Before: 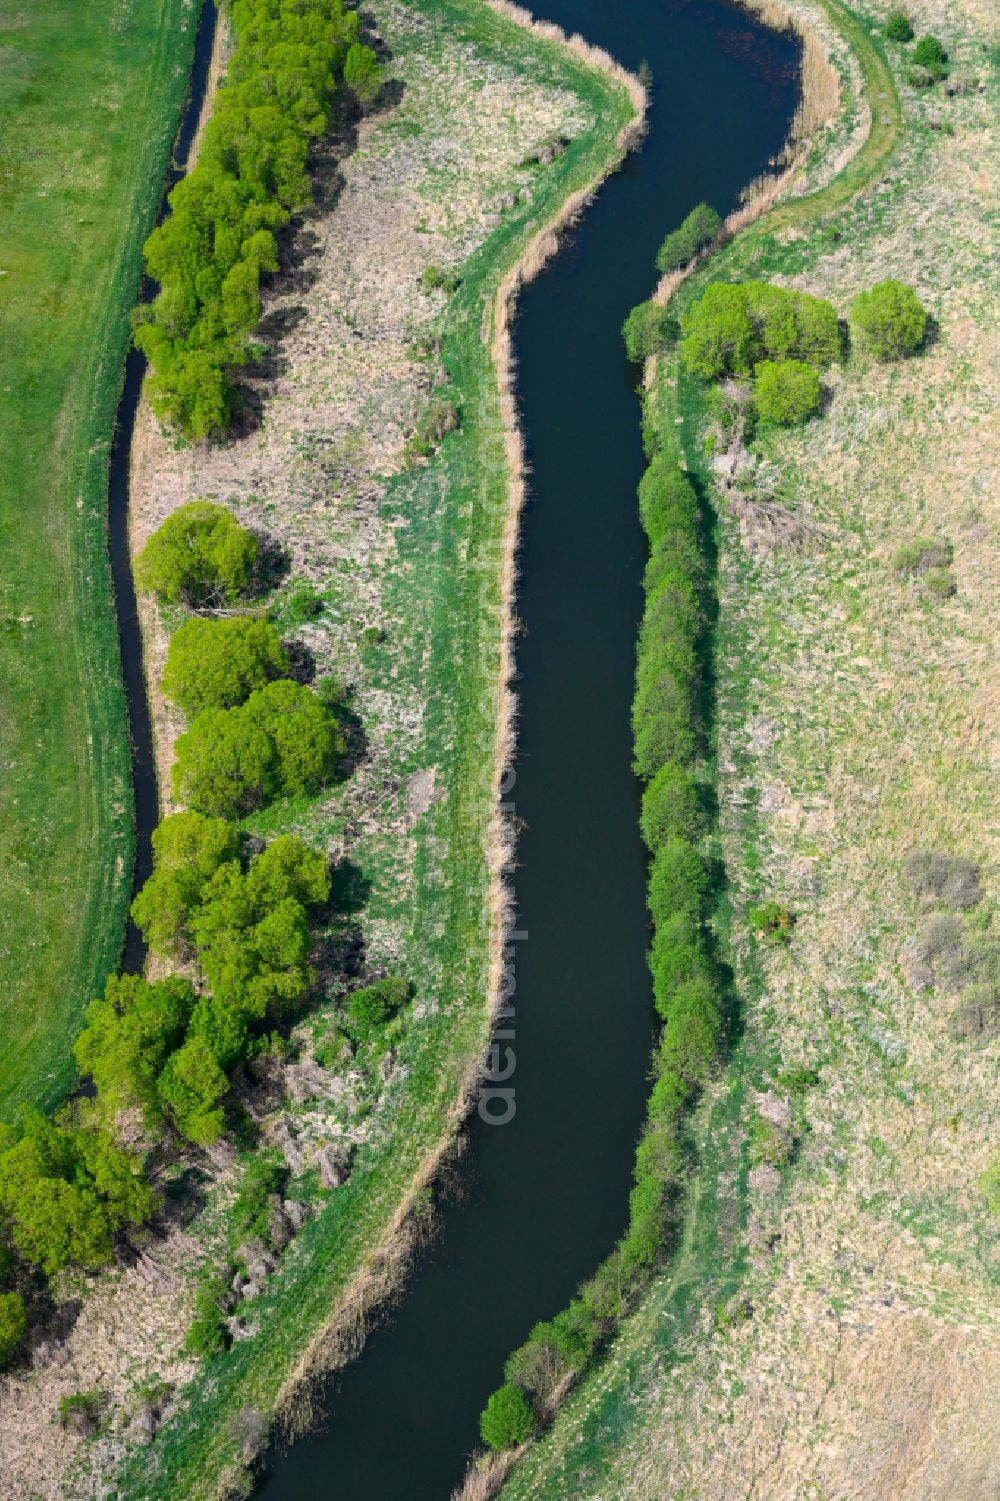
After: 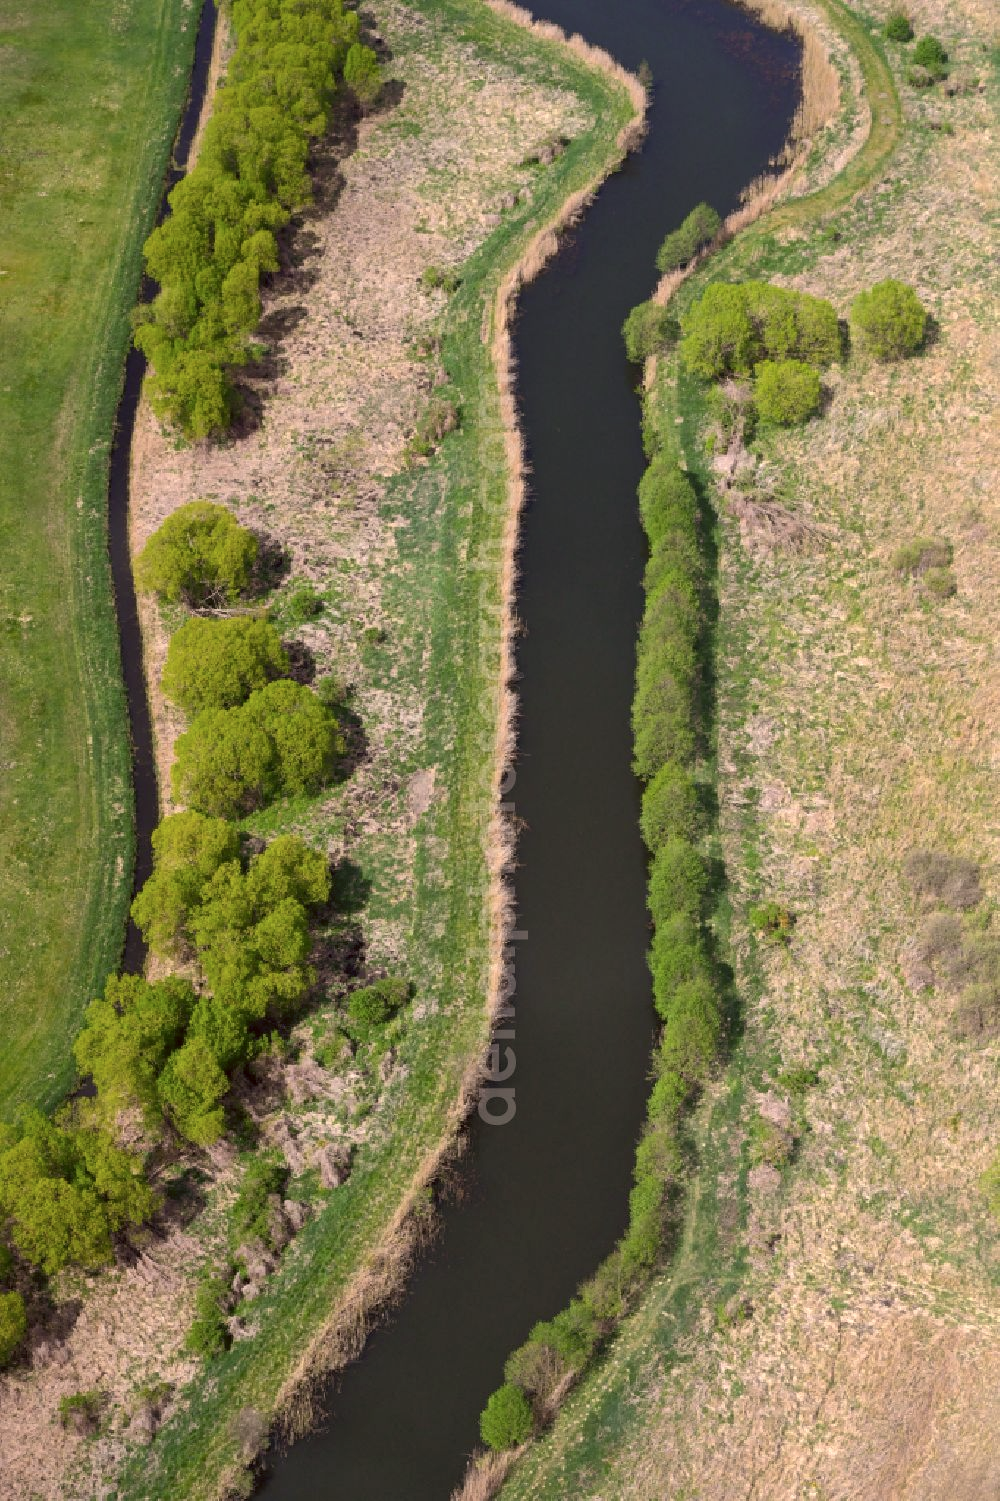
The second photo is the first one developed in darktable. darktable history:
shadows and highlights: on, module defaults
color correction: highlights a* 10.21, highlights b* 9.79, shadows a* 8.61, shadows b* 7.88, saturation 0.8
